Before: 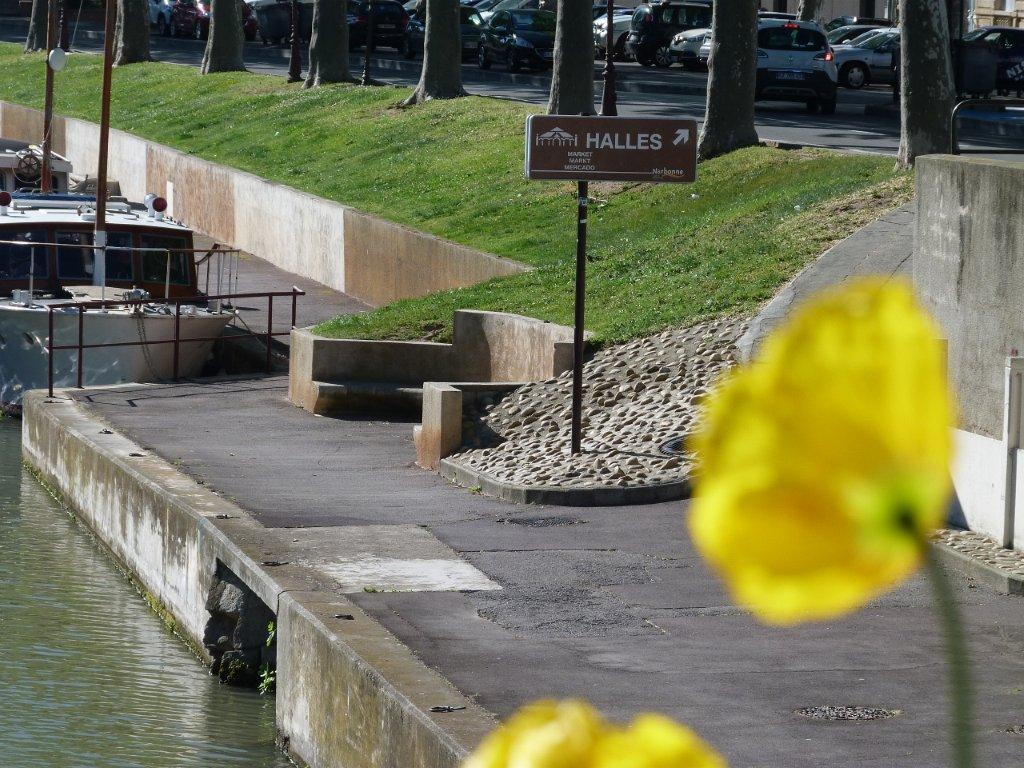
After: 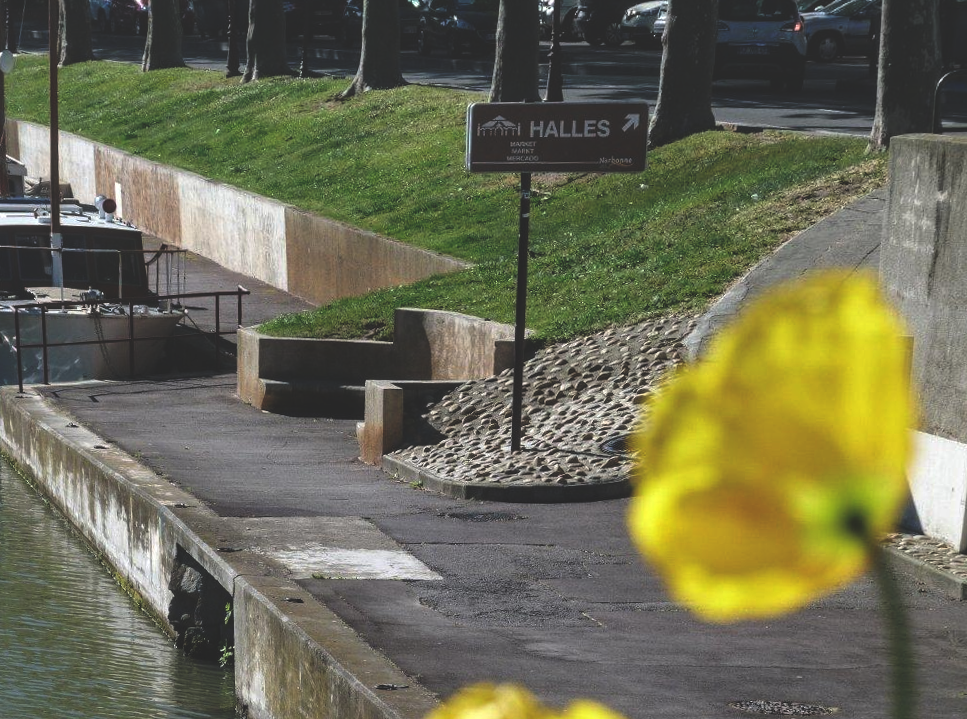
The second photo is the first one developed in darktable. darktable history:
local contrast: highlights 83%, shadows 81%
rotate and perspective: rotation 0.062°, lens shift (vertical) 0.115, lens shift (horizontal) -0.133, crop left 0.047, crop right 0.94, crop top 0.061, crop bottom 0.94
rgb curve: curves: ch0 [(0, 0.186) (0.314, 0.284) (0.775, 0.708) (1, 1)], compensate middle gray true, preserve colors none
exposure: black level correction 0.001, compensate highlight preservation false
